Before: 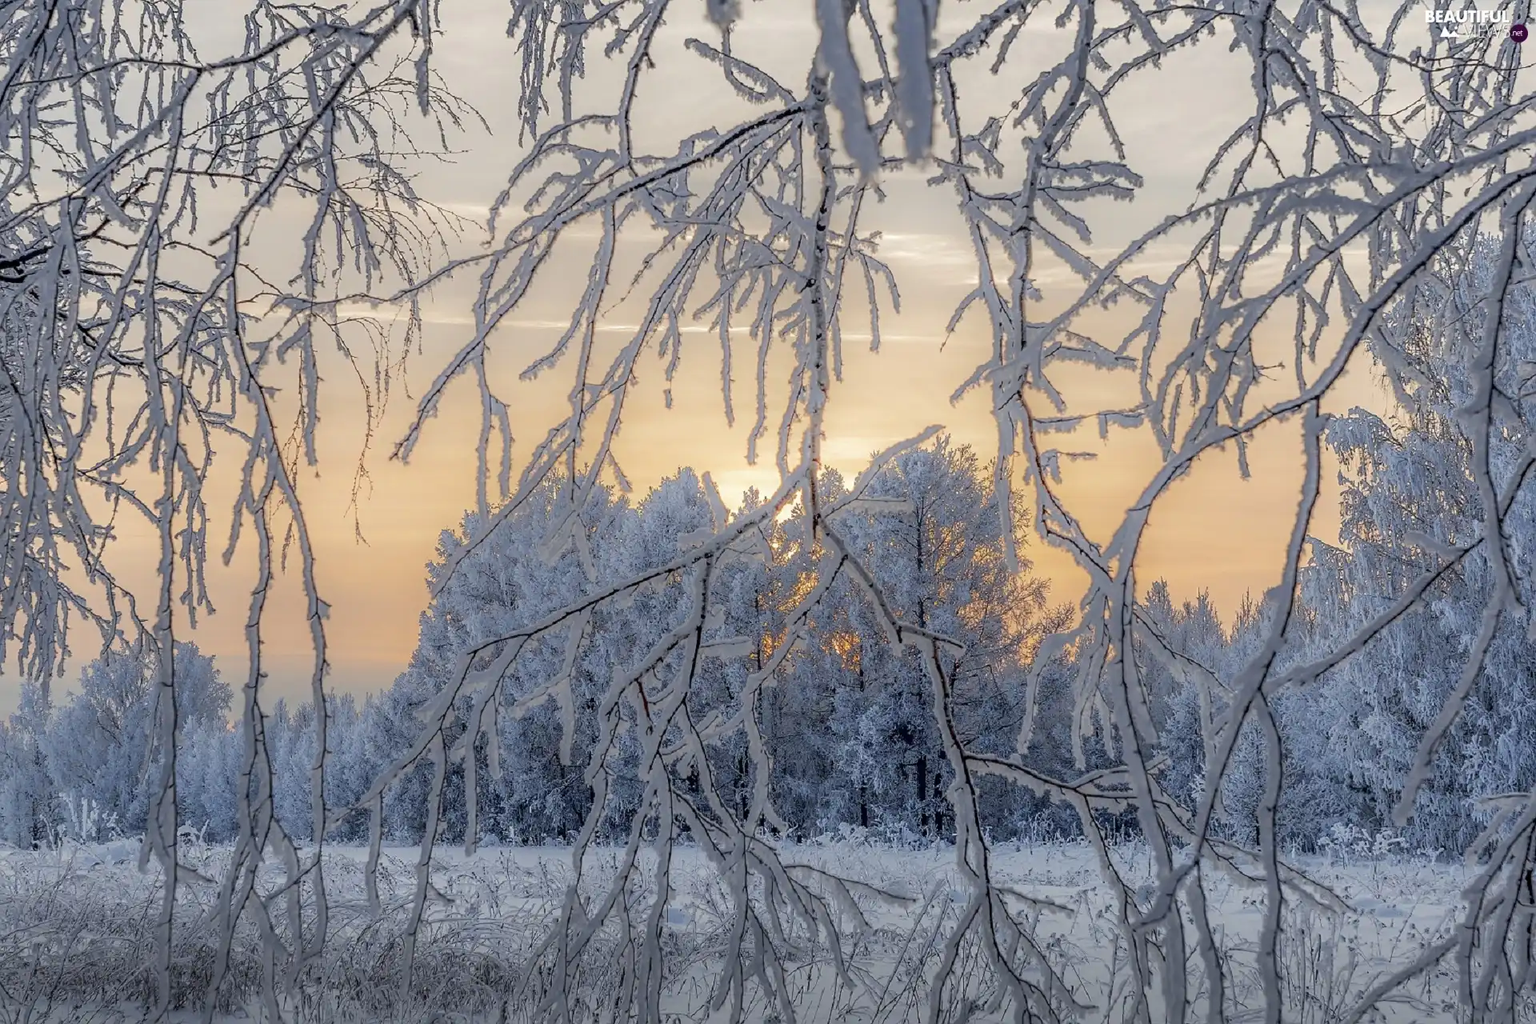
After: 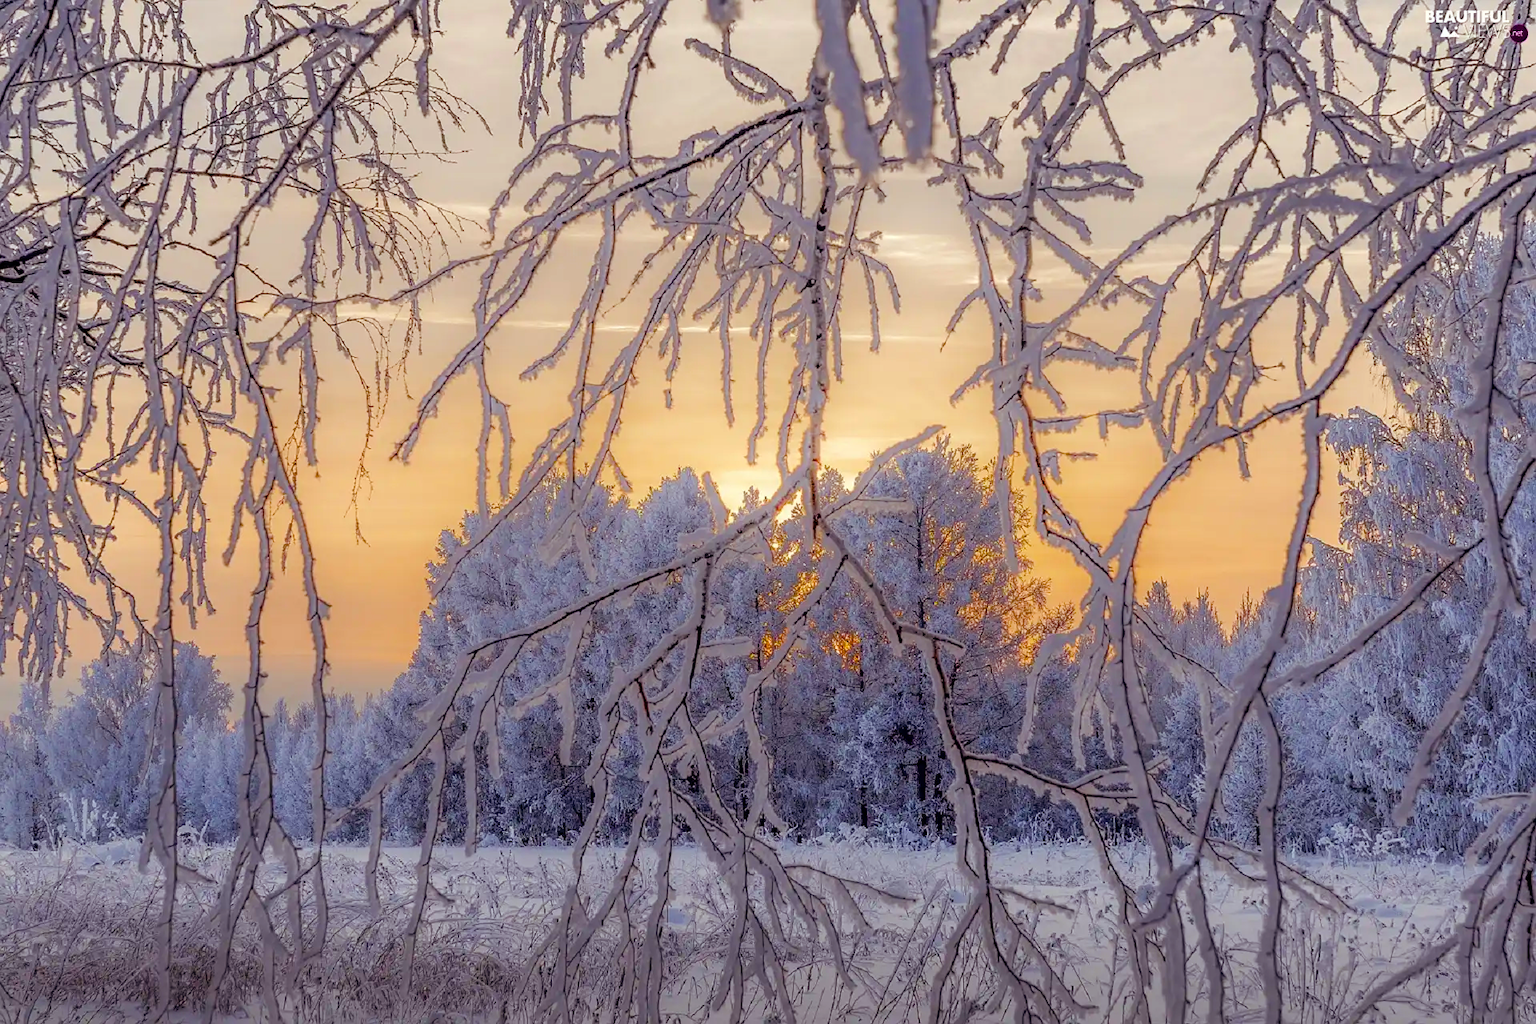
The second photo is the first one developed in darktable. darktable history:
color balance rgb: power › chroma 1.542%, power › hue 27.42°, perceptual saturation grading › global saturation 39.779%, perceptual saturation grading › highlights -25.098%, perceptual saturation grading › mid-tones 35.375%, perceptual saturation grading › shadows 35.667%, global vibrance 20%
